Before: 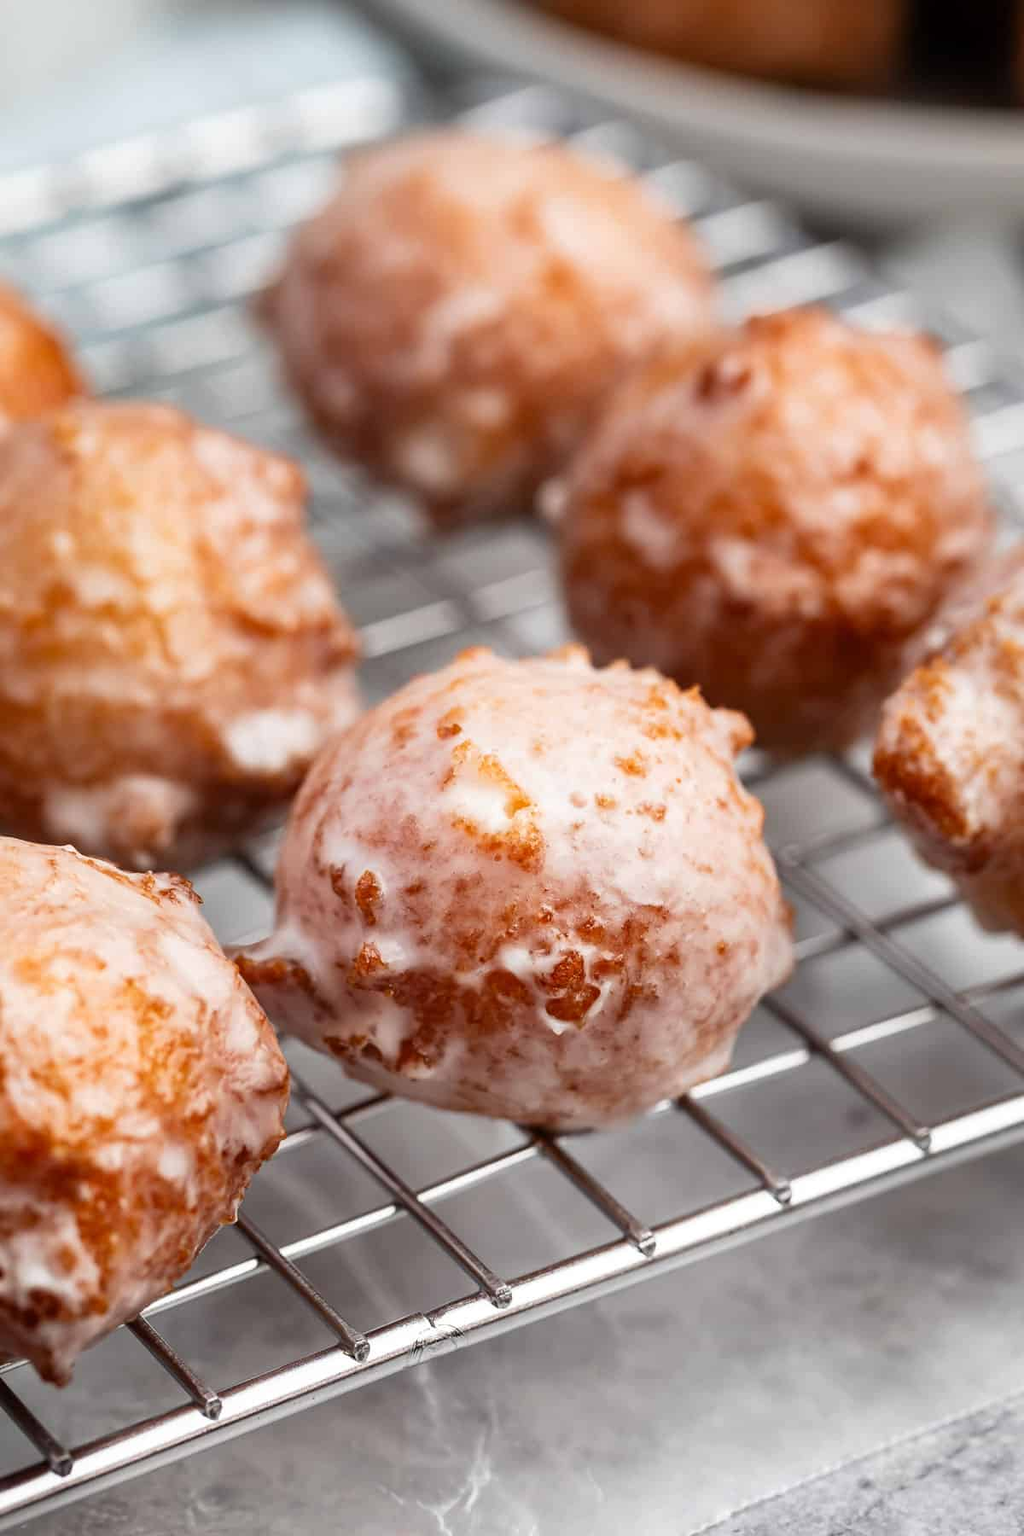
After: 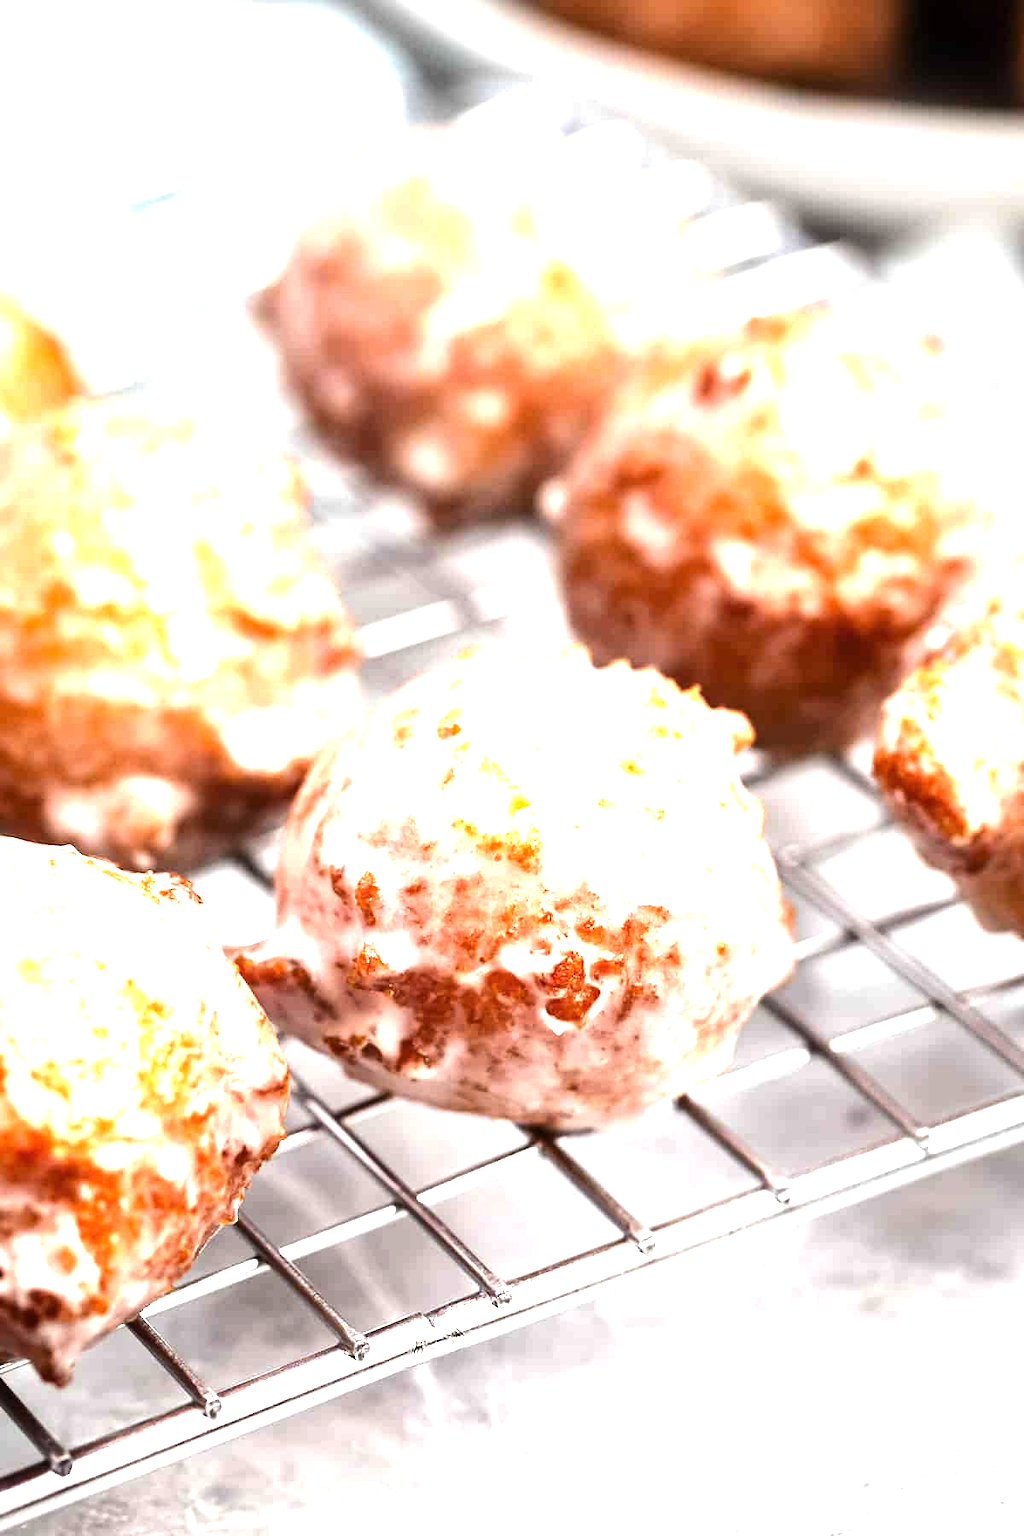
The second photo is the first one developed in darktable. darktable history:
tone equalizer: -8 EV -0.75 EV, -7 EV -0.7 EV, -6 EV -0.6 EV, -5 EV -0.4 EV, -3 EV 0.4 EV, -2 EV 0.6 EV, -1 EV 0.7 EV, +0 EV 0.75 EV, edges refinement/feathering 500, mask exposure compensation -1.57 EV, preserve details no
exposure: black level correction 0, exposure 1.2 EV, compensate highlight preservation false
